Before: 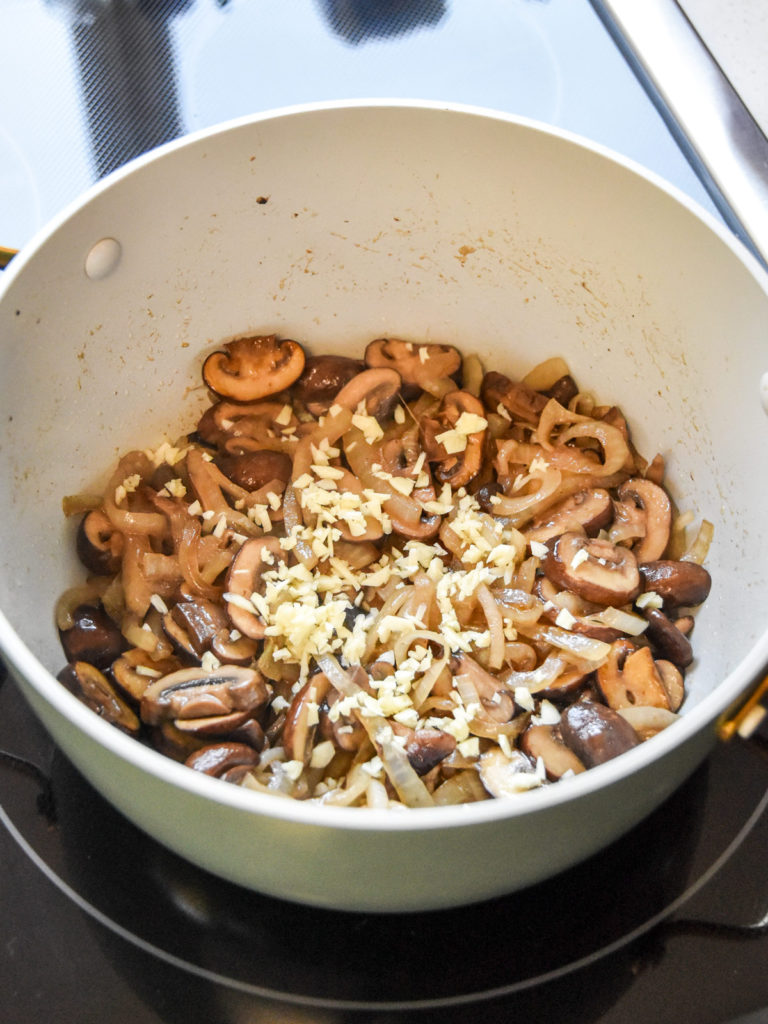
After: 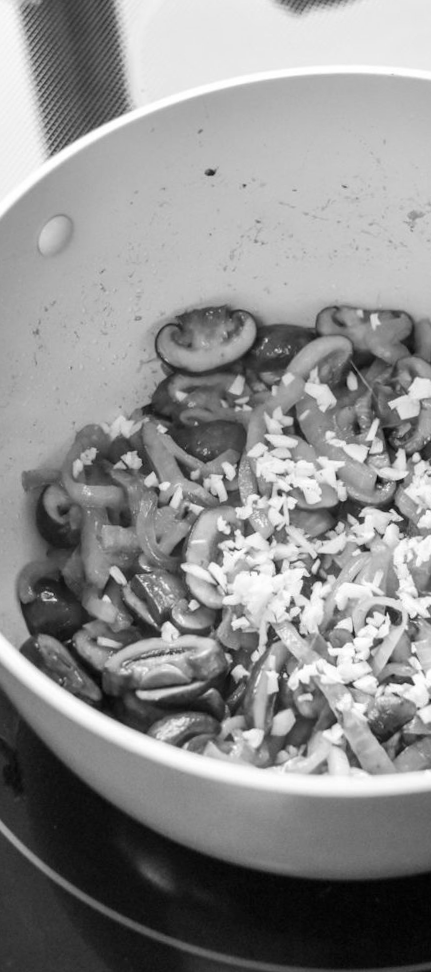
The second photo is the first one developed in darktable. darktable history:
crop: left 5.114%, right 38.589%
monochrome: on, module defaults
rotate and perspective: rotation -1.32°, lens shift (horizontal) -0.031, crop left 0.015, crop right 0.985, crop top 0.047, crop bottom 0.982
